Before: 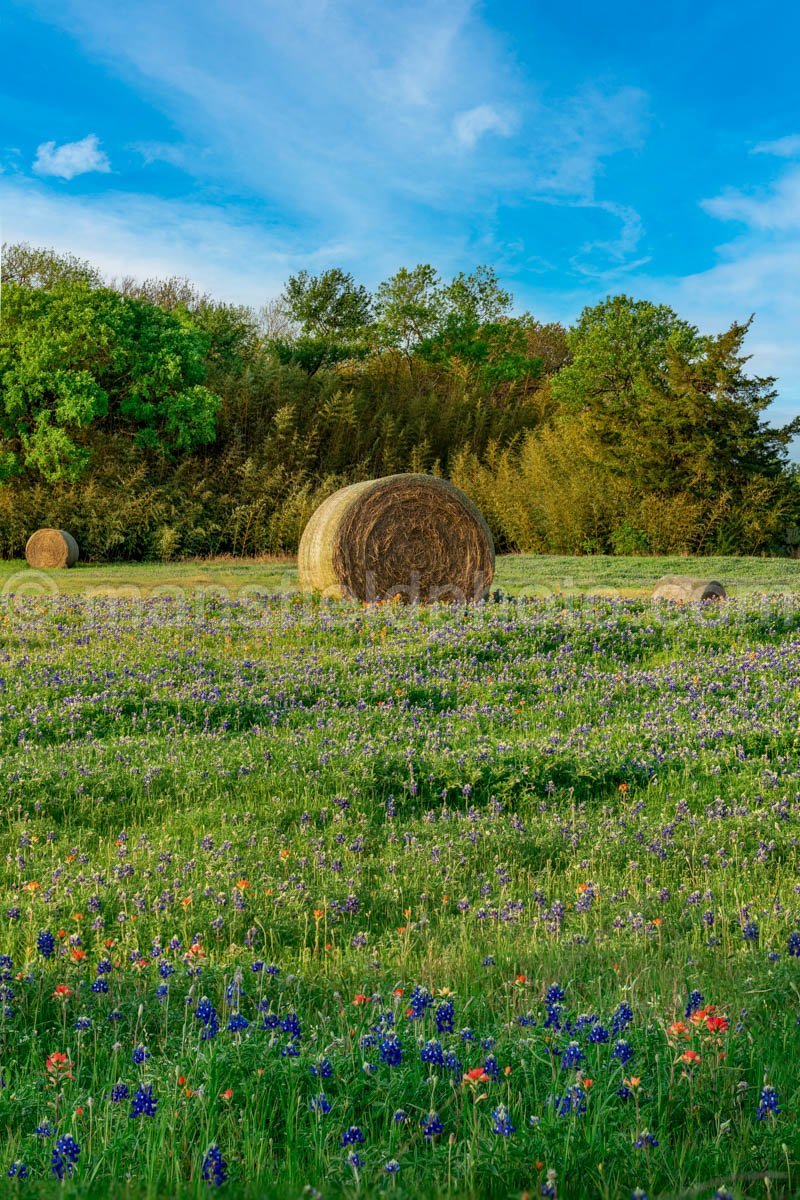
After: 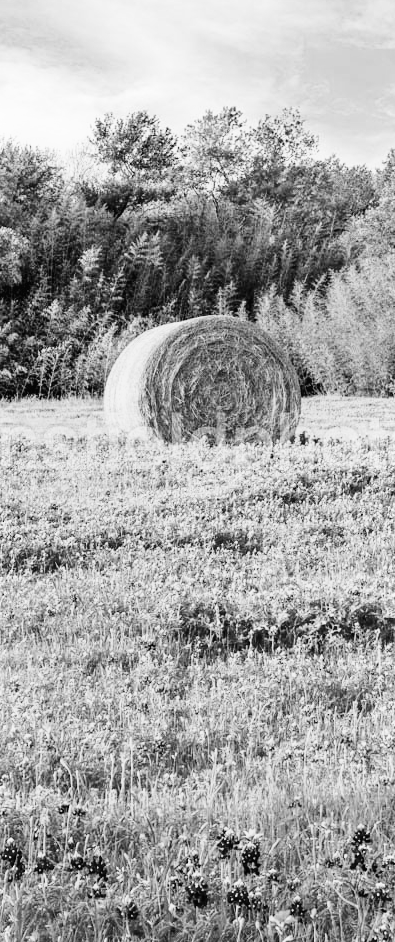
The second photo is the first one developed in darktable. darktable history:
base curve: curves: ch0 [(0, 0.003) (0.001, 0.002) (0.006, 0.004) (0.02, 0.022) (0.048, 0.086) (0.094, 0.234) (0.162, 0.431) (0.258, 0.629) (0.385, 0.8) (0.548, 0.918) (0.751, 0.988) (1, 1)], preserve colors none
monochrome: on, module defaults
crop and rotate: angle 0.02°, left 24.353%, top 13.219%, right 26.156%, bottom 8.224%
velvia: strength 32%, mid-tones bias 0.2
tone equalizer: on, module defaults
white balance: red 1.467, blue 0.684
